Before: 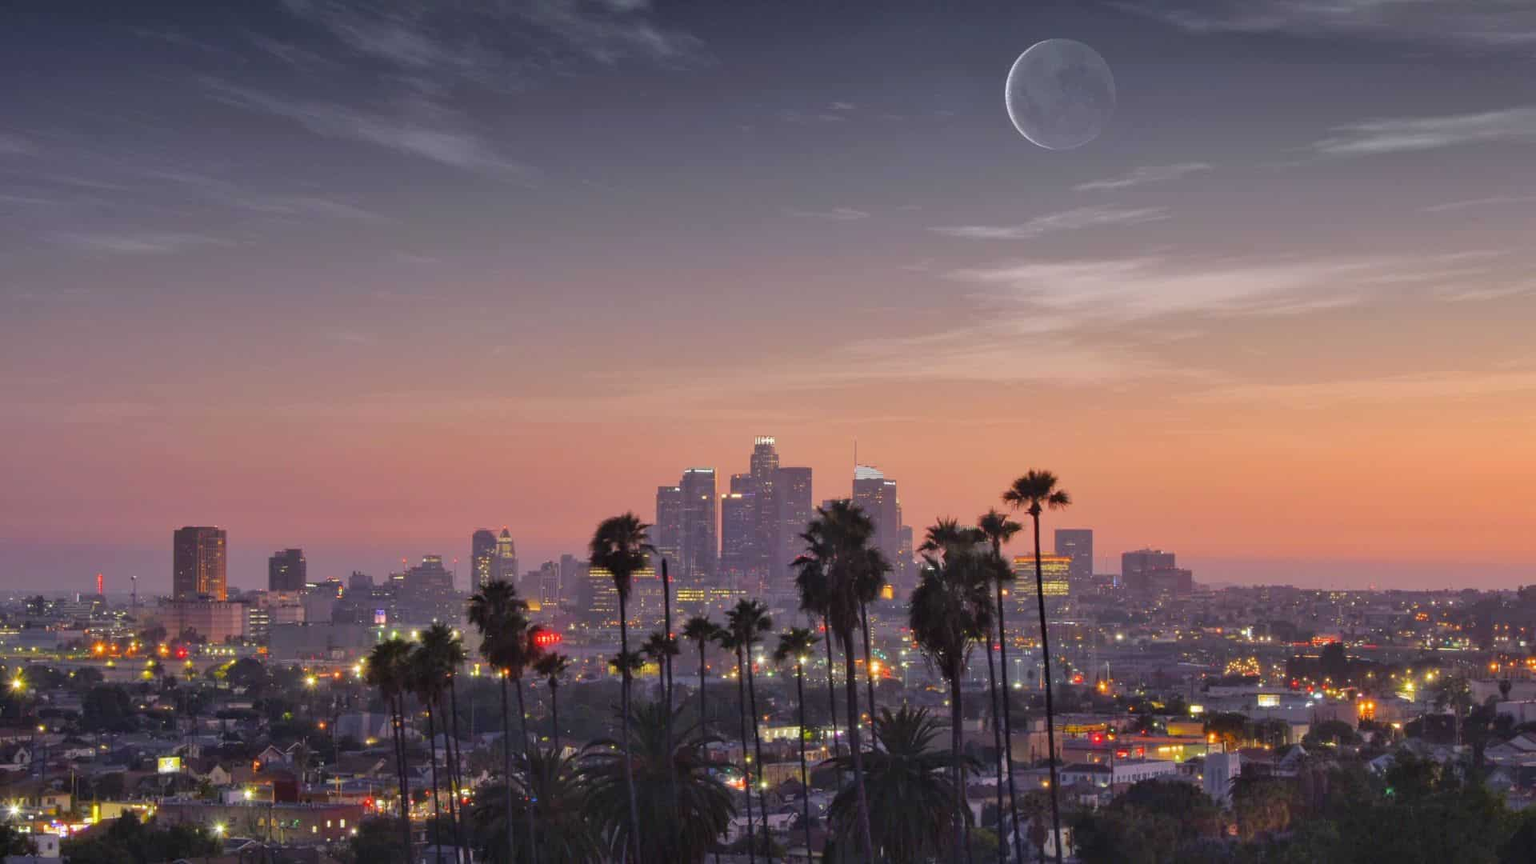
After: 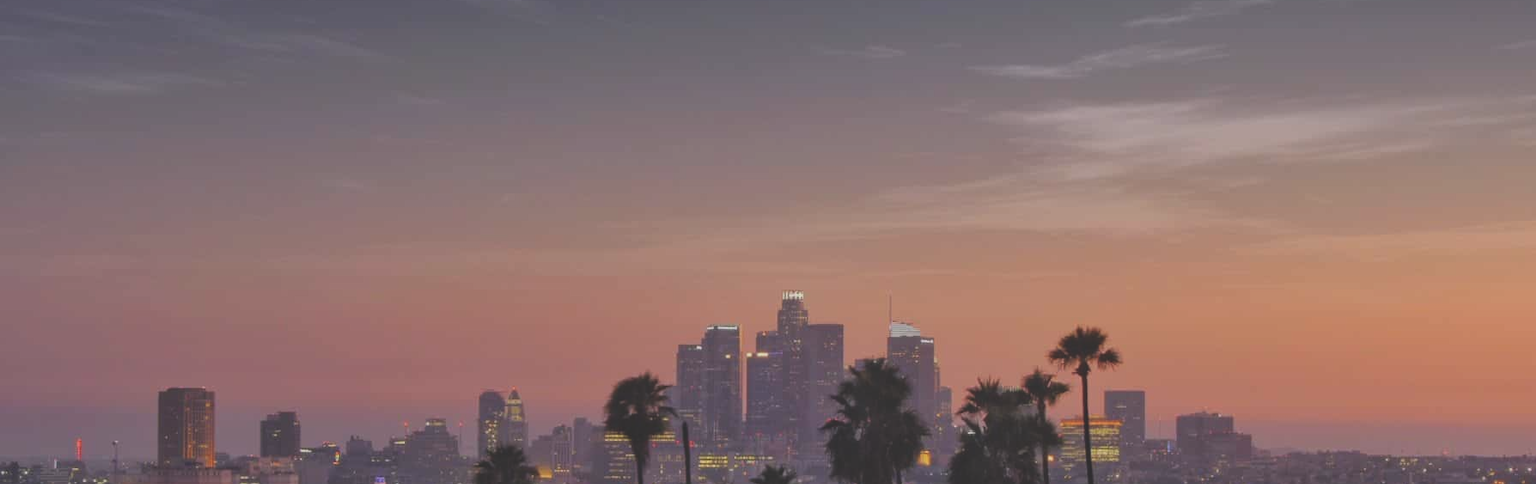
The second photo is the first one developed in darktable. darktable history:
crop: left 1.744%, top 19.225%, right 5.069%, bottom 28.357%
exposure: black level correction -0.036, exposure -0.497 EV, compensate highlight preservation false
